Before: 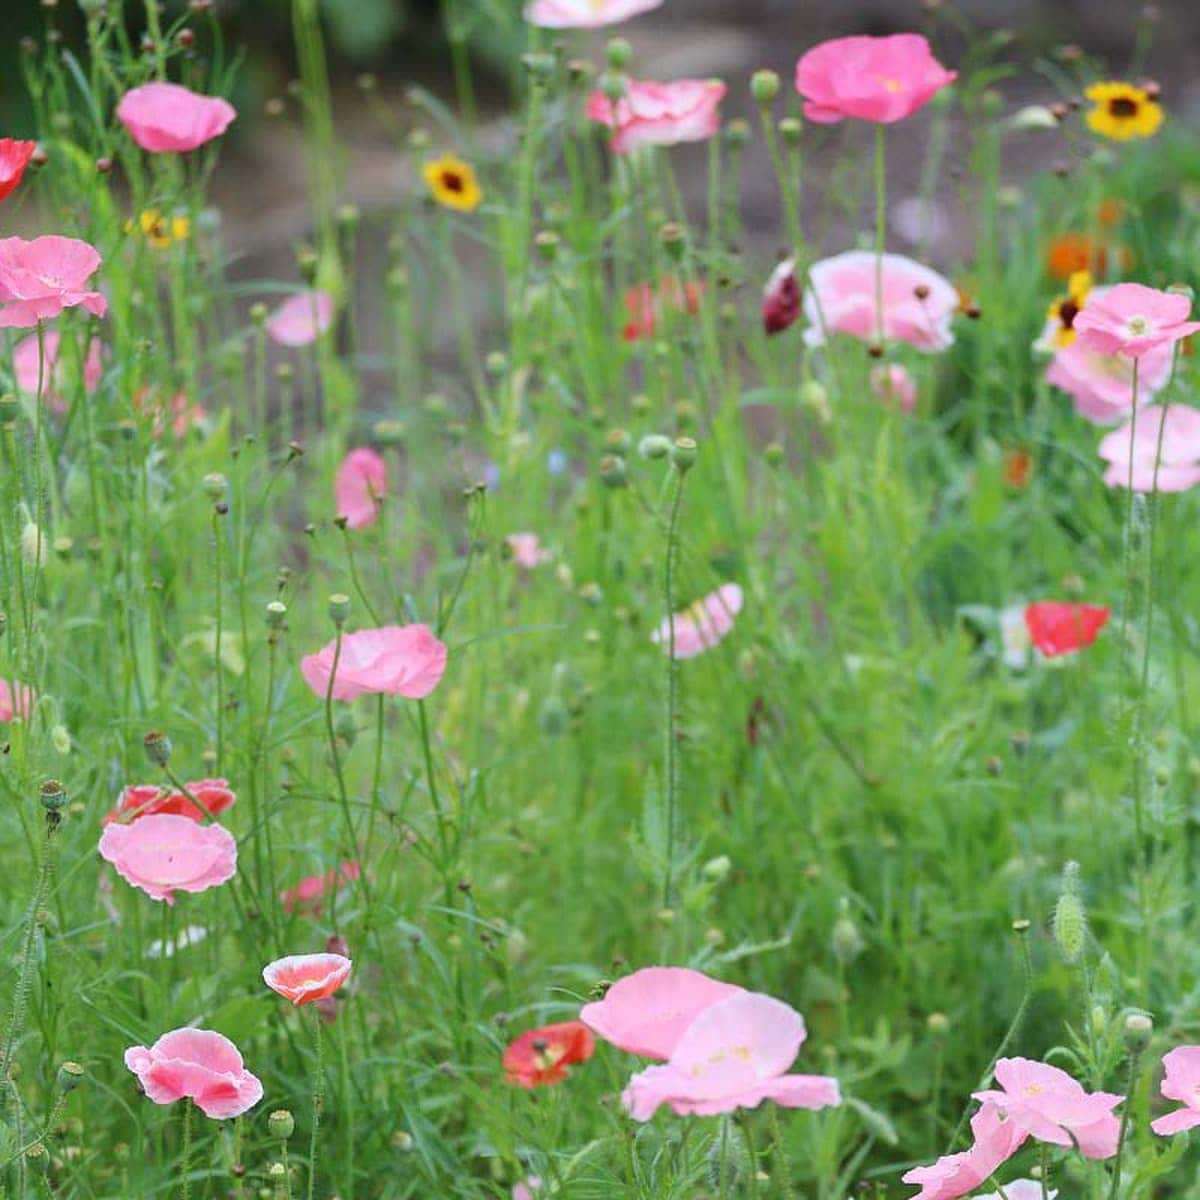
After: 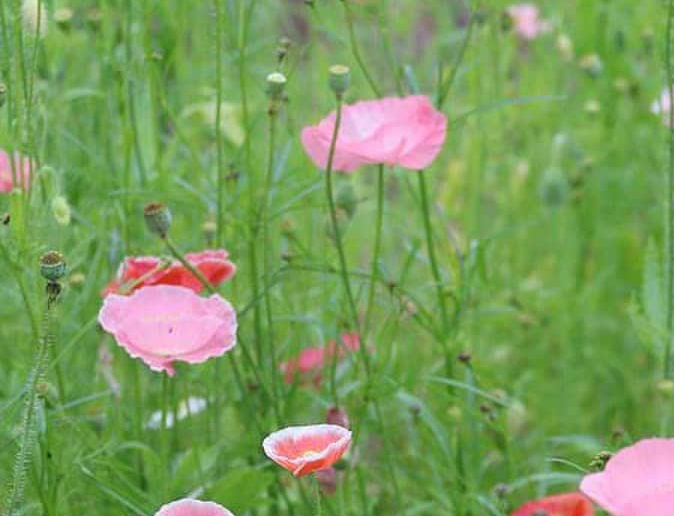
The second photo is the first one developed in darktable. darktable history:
crop: top 44.147%, right 43.755%, bottom 12.824%
